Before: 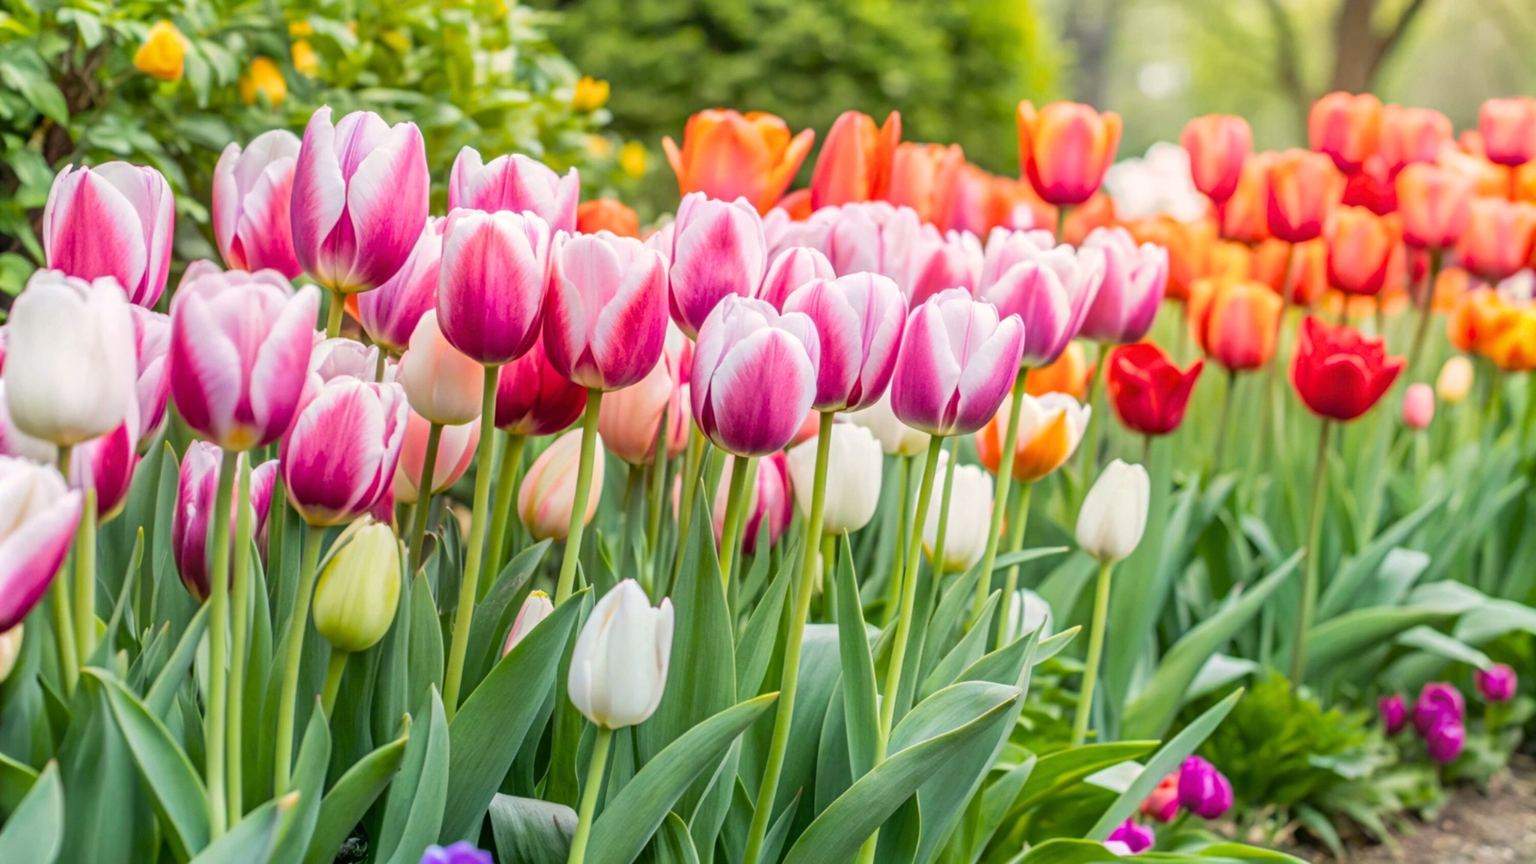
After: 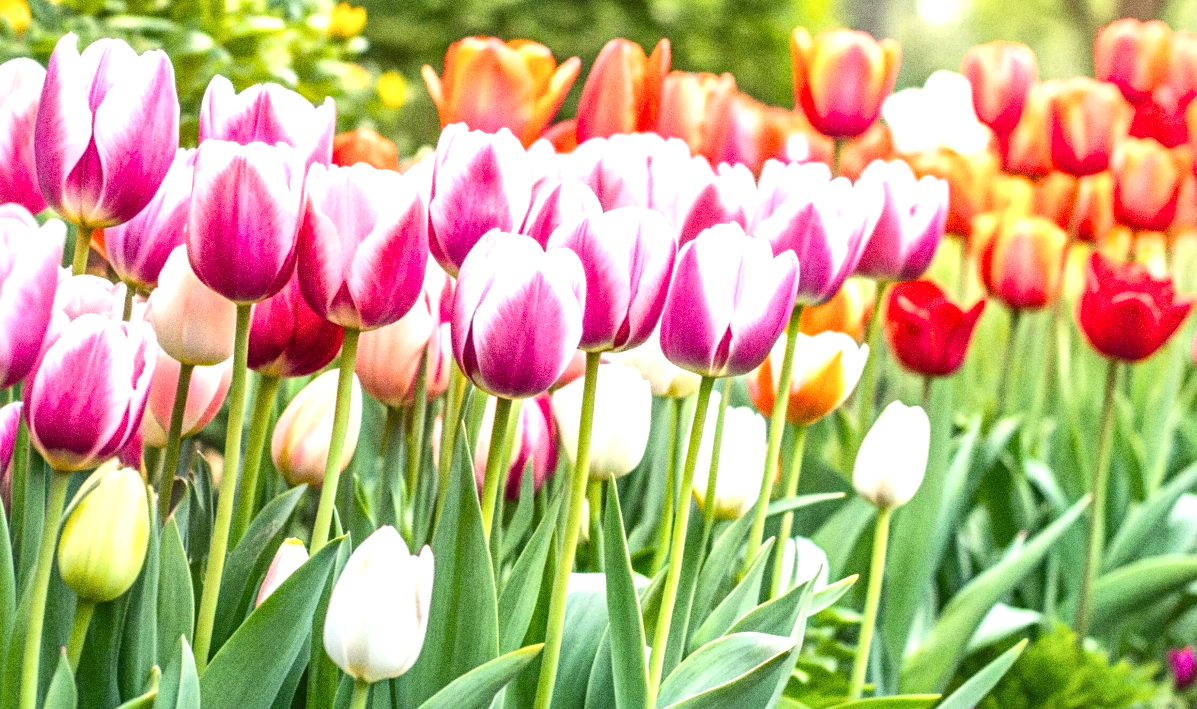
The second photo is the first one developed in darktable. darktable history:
exposure: black level correction -0.002, exposure 0.708 EV, compensate exposure bias true, compensate highlight preservation false
local contrast: mode bilateral grid, contrast 20, coarseness 50, detail 171%, midtone range 0.2
crop: left 16.768%, top 8.653%, right 8.362%, bottom 12.485%
grain: coarseness 0.09 ISO, strength 40%
